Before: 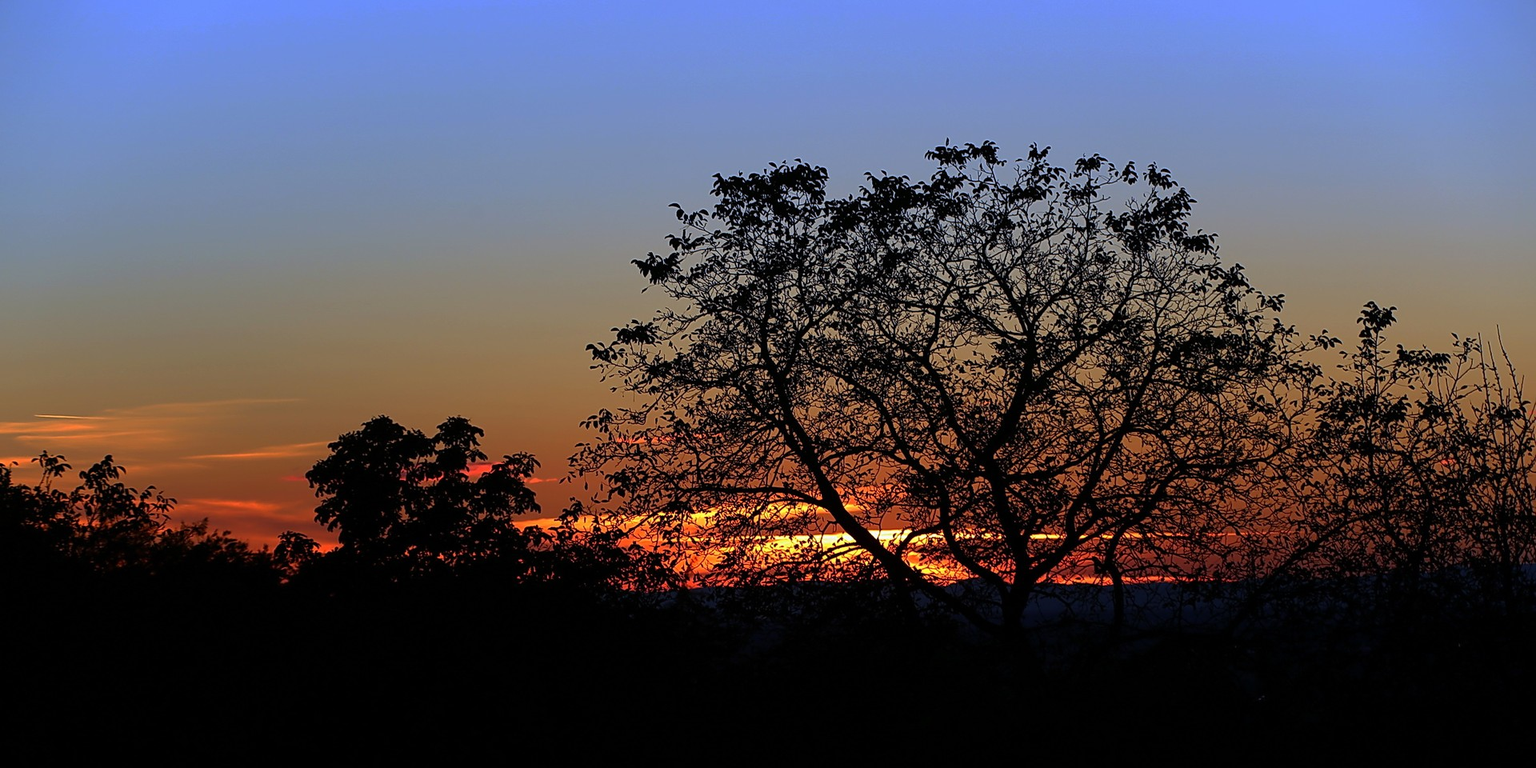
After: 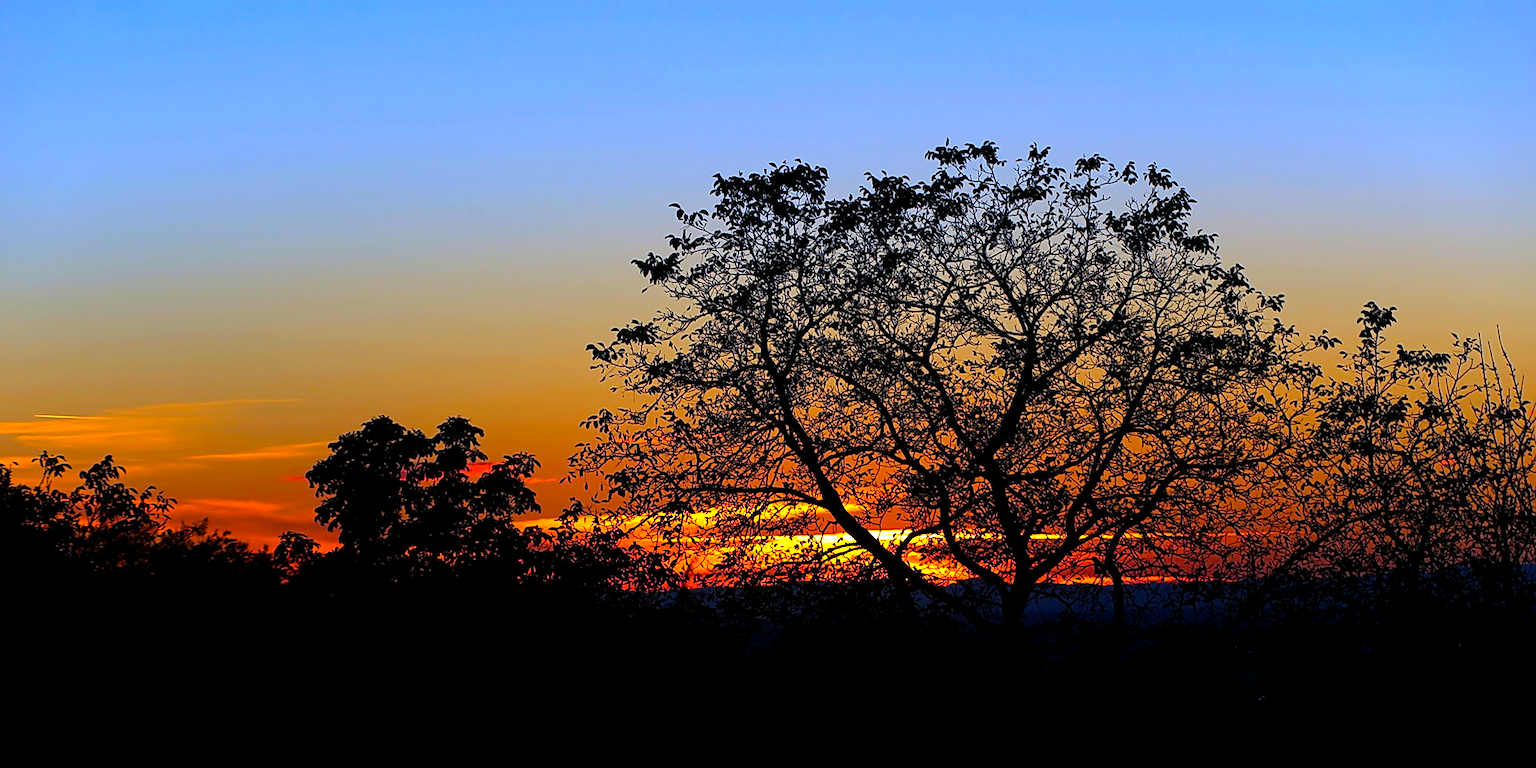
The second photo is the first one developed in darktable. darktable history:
color balance rgb: shadows lift › chroma 2.023%, shadows lift › hue 248.45°, perceptual saturation grading › global saturation 35.293%, global vibrance 20%
exposure: black level correction 0.001, exposure 0.142 EV, compensate exposure bias true, compensate highlight preservation false
